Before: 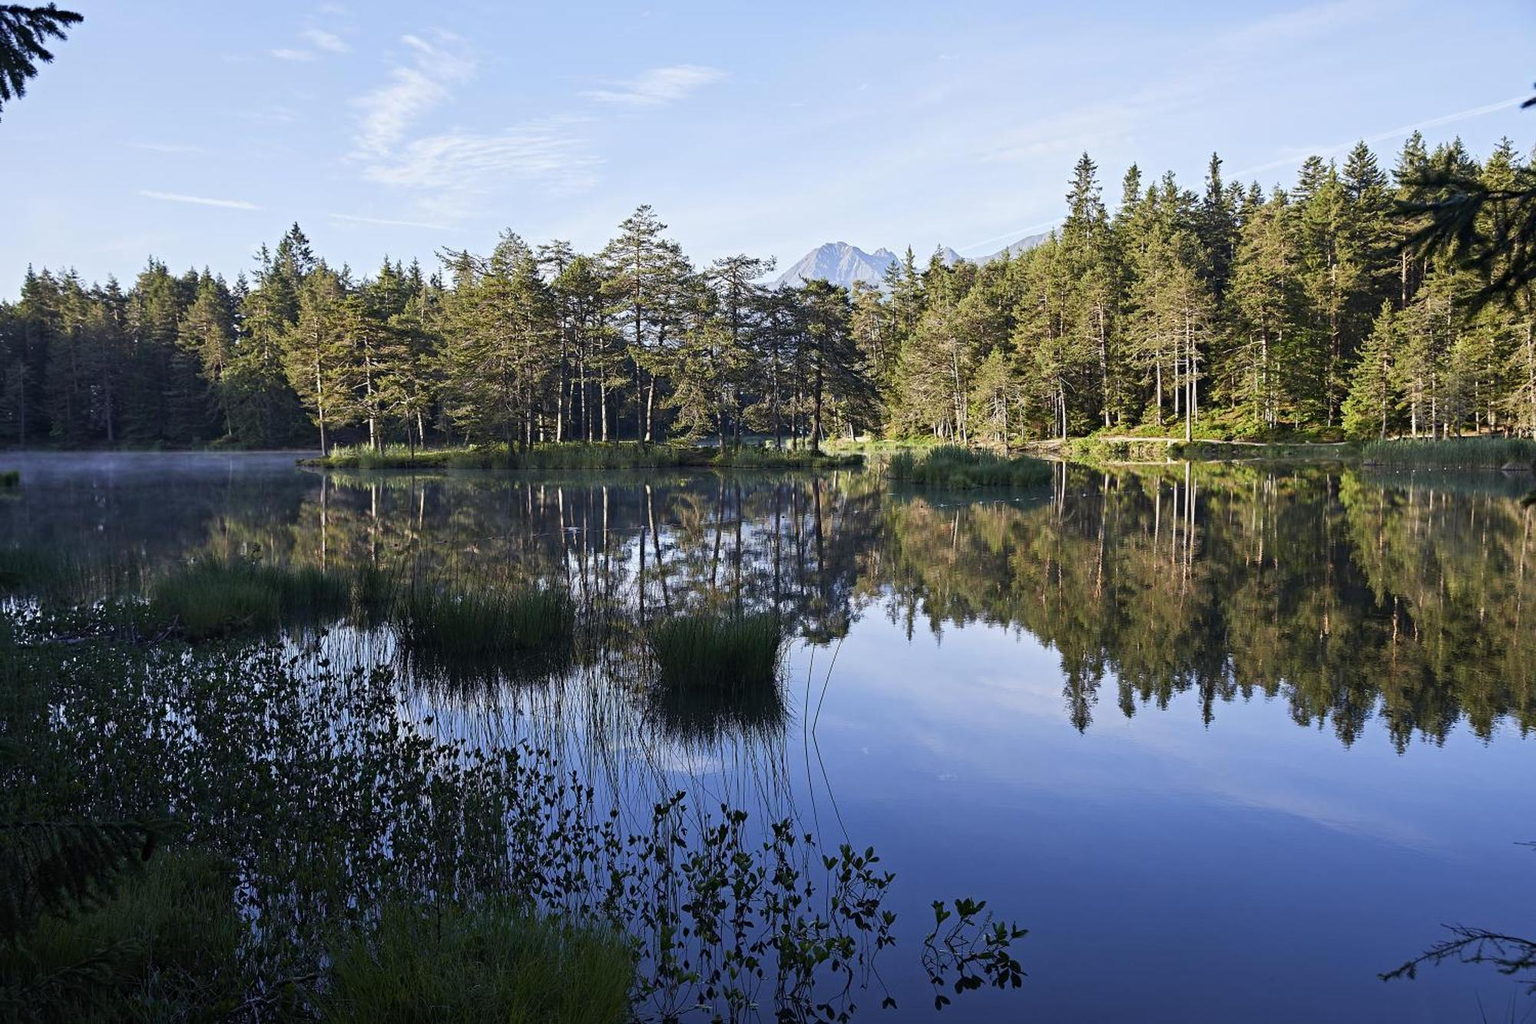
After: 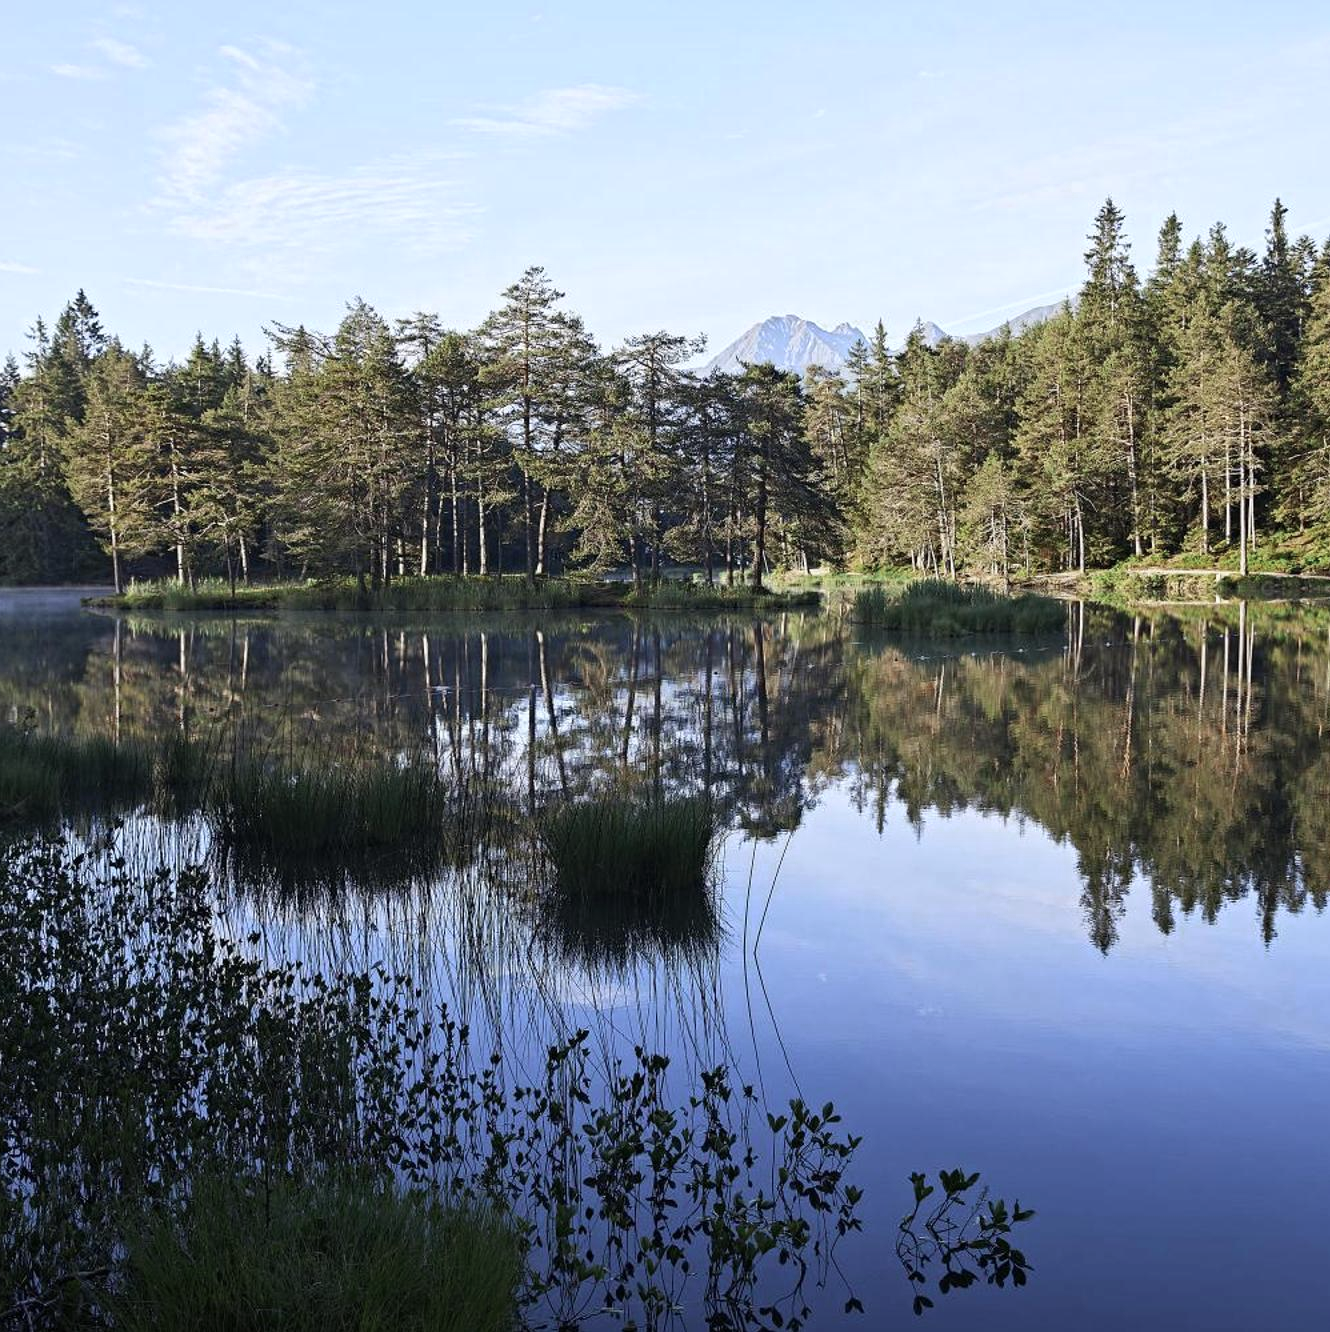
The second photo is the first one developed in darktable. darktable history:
color correction: highlights b* -0.037, saturation 1.13
color zones: curves: ch0 [(0, 0.5) (0.125, 0.4) (0.25, 0.5) (0.375, 0.4) (0.5, 0.4) (0.625, 0.6) (0.75, 0.6) (0.875, 0.5)]; ch1 [(0, 0.35) (0.125, 0.45) (0.25, 0.35) (0.375, 0.35) (0.5, 0.35) (0.625, 0.35) (0.75, 0.45) (0.875, 0.35)]; ch2 [(0, 0.6) (0.125, 0.5) (0.25, 0.5) (0.375, 0.6) (0.5, 0.6) (0.625, 0.5) (0.75, 0.5) (0.875, 0.5)]
crop and rotate: left 15.22%, right 18.238%
